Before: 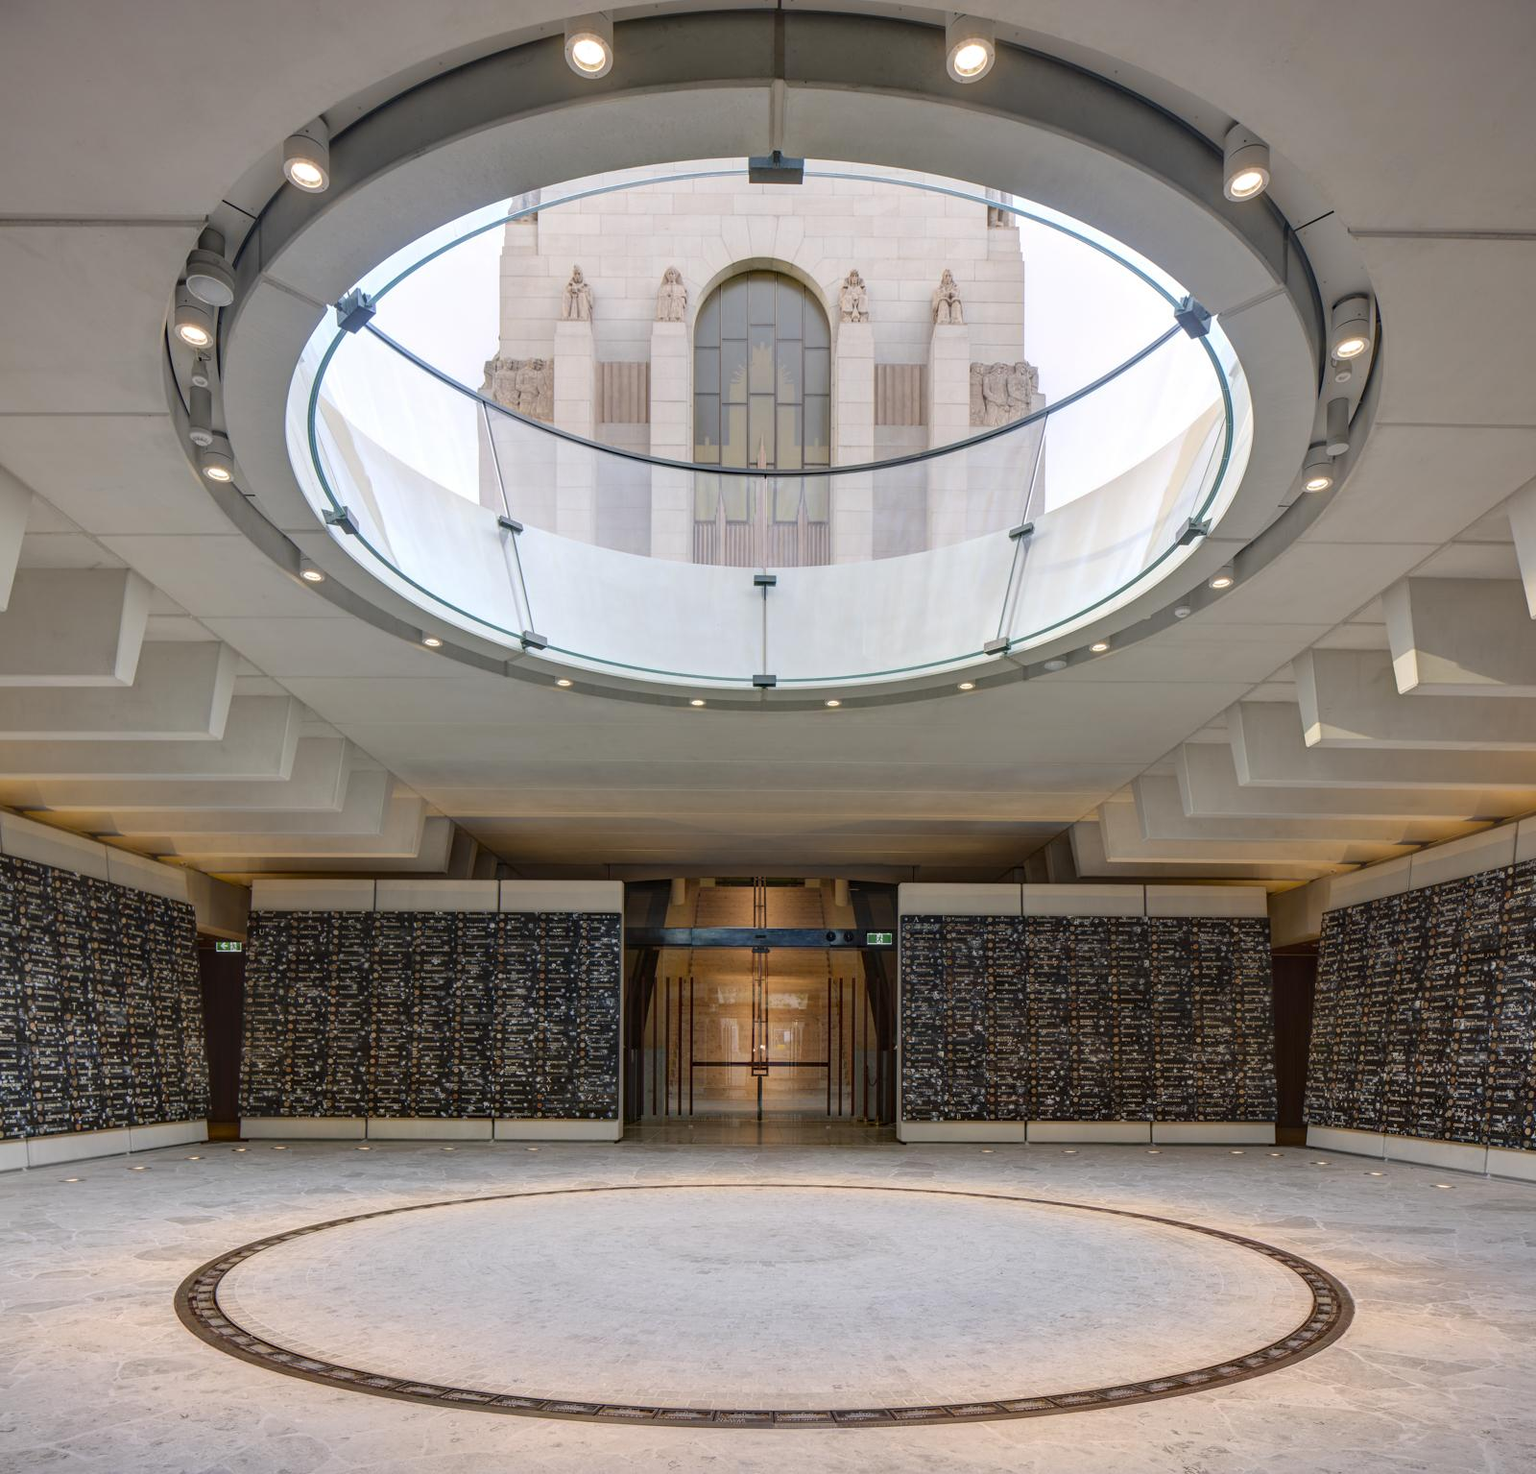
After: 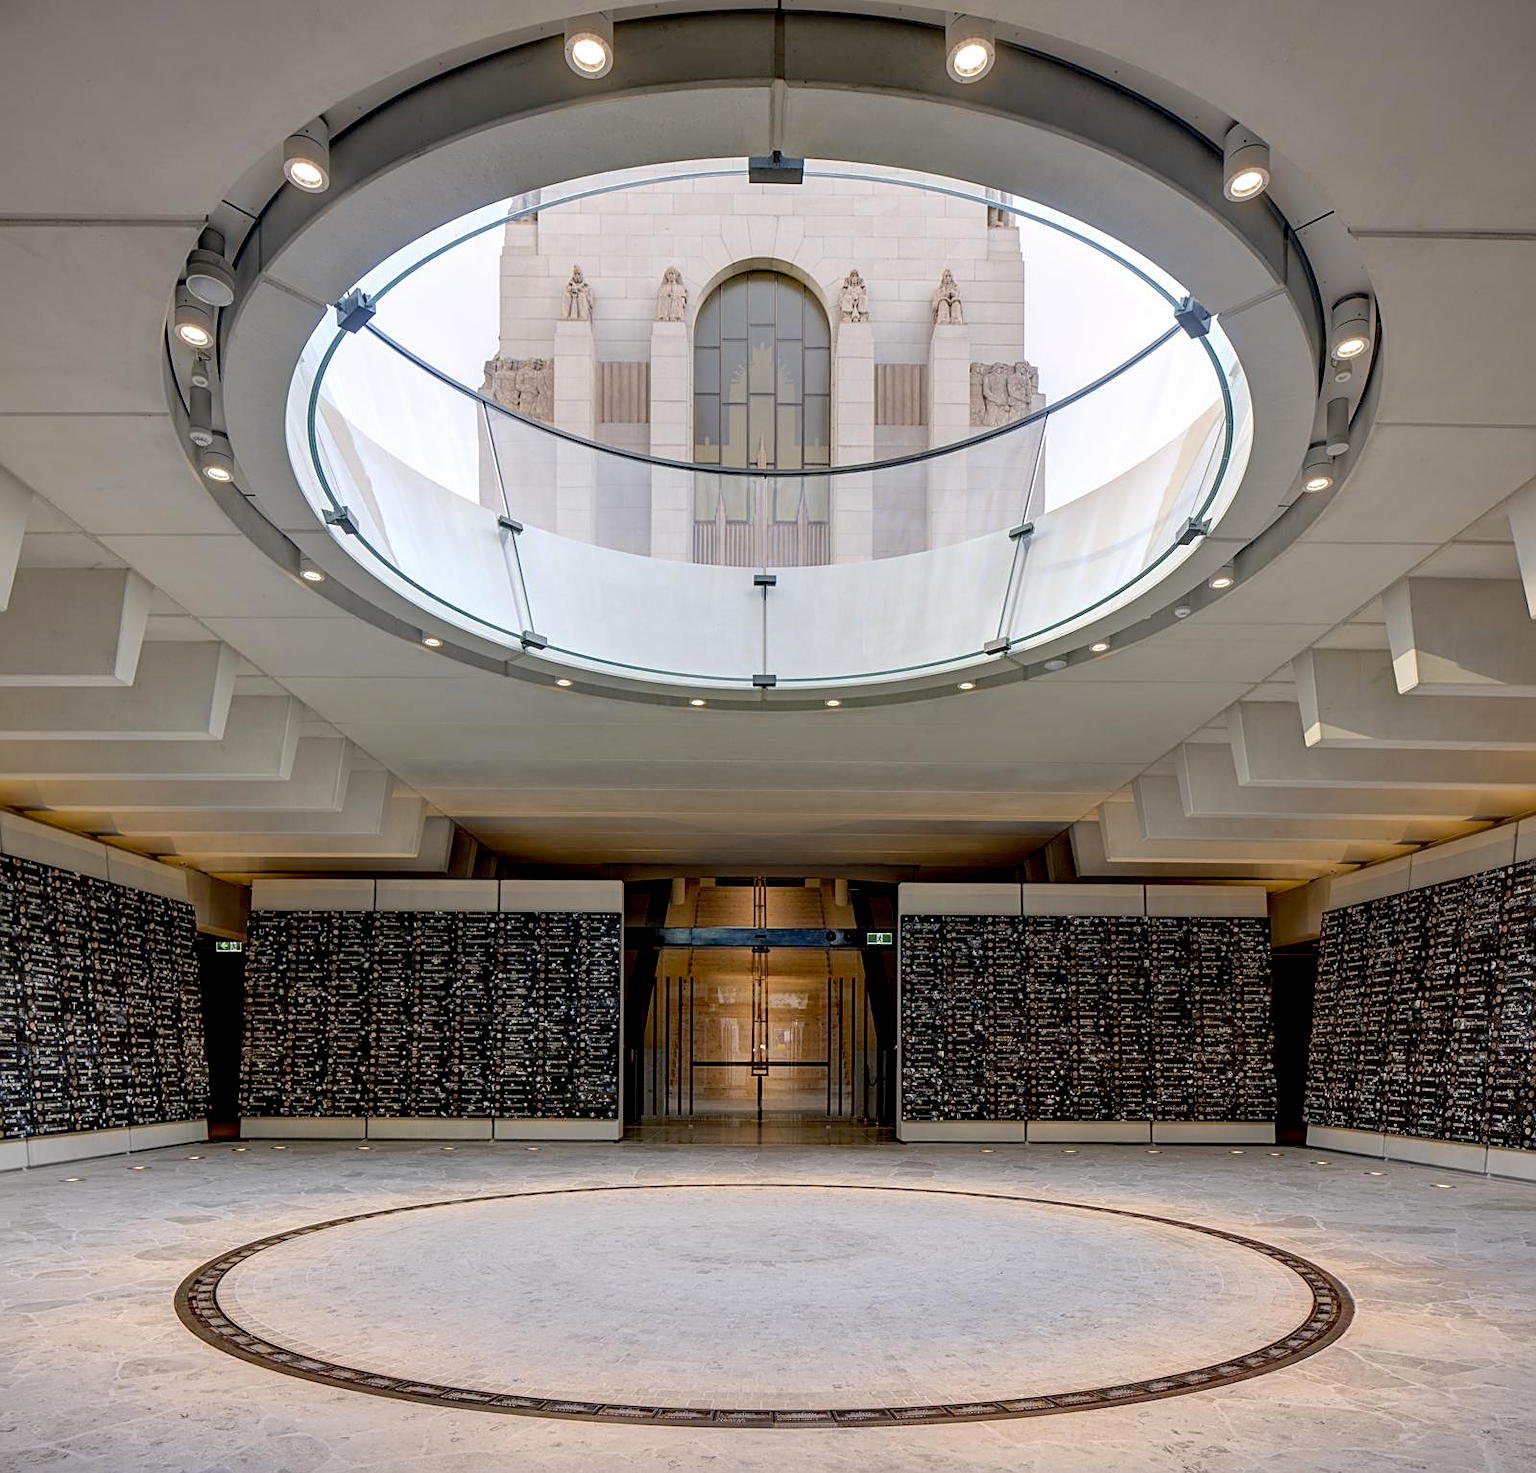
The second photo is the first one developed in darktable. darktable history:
sharpen: on, module defaults
exposure: black level correction 0.016, exposure -0.009 EV, compensate highlight preservation false
